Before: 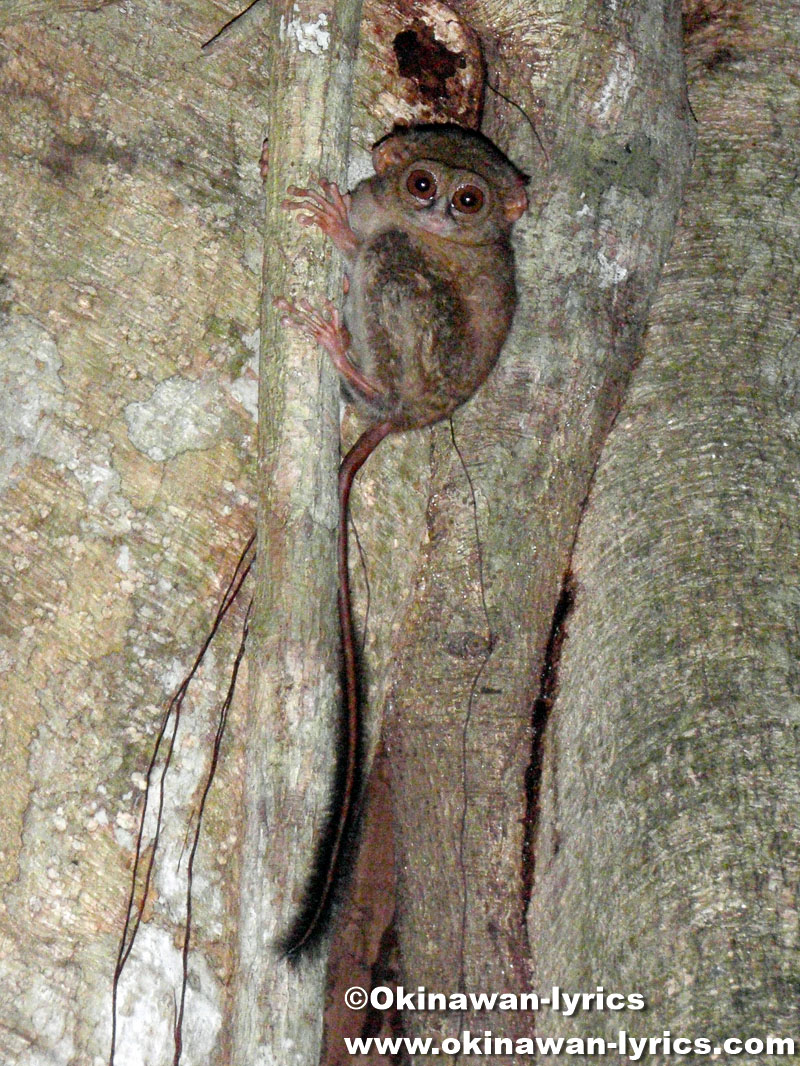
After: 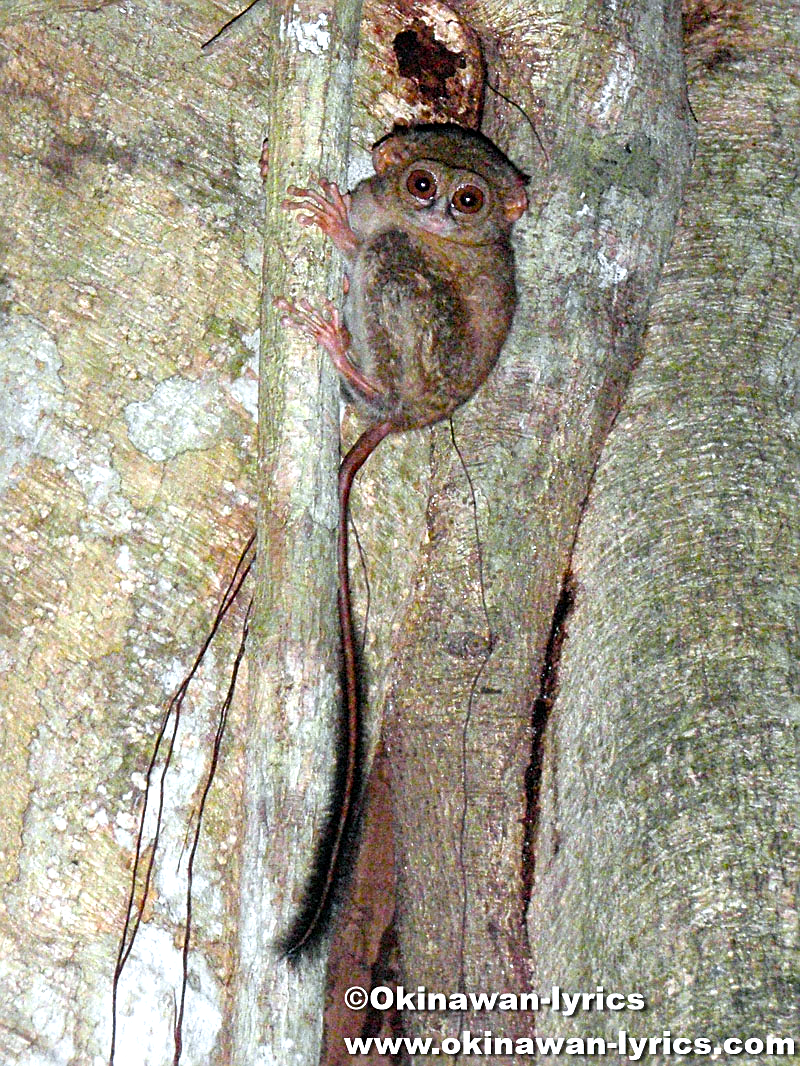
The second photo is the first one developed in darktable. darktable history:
sharpen: on, module defaults
color balance rgb: linear chroma grading › global chroma 6.48%, perceptual saturation grading › global saturation 12.96%, global vibrance 6.02%
white balance: red 0.967, blue 1.049
exposure: black level correction 0, exposure 0.5 EV, compensate highlight preservation false
